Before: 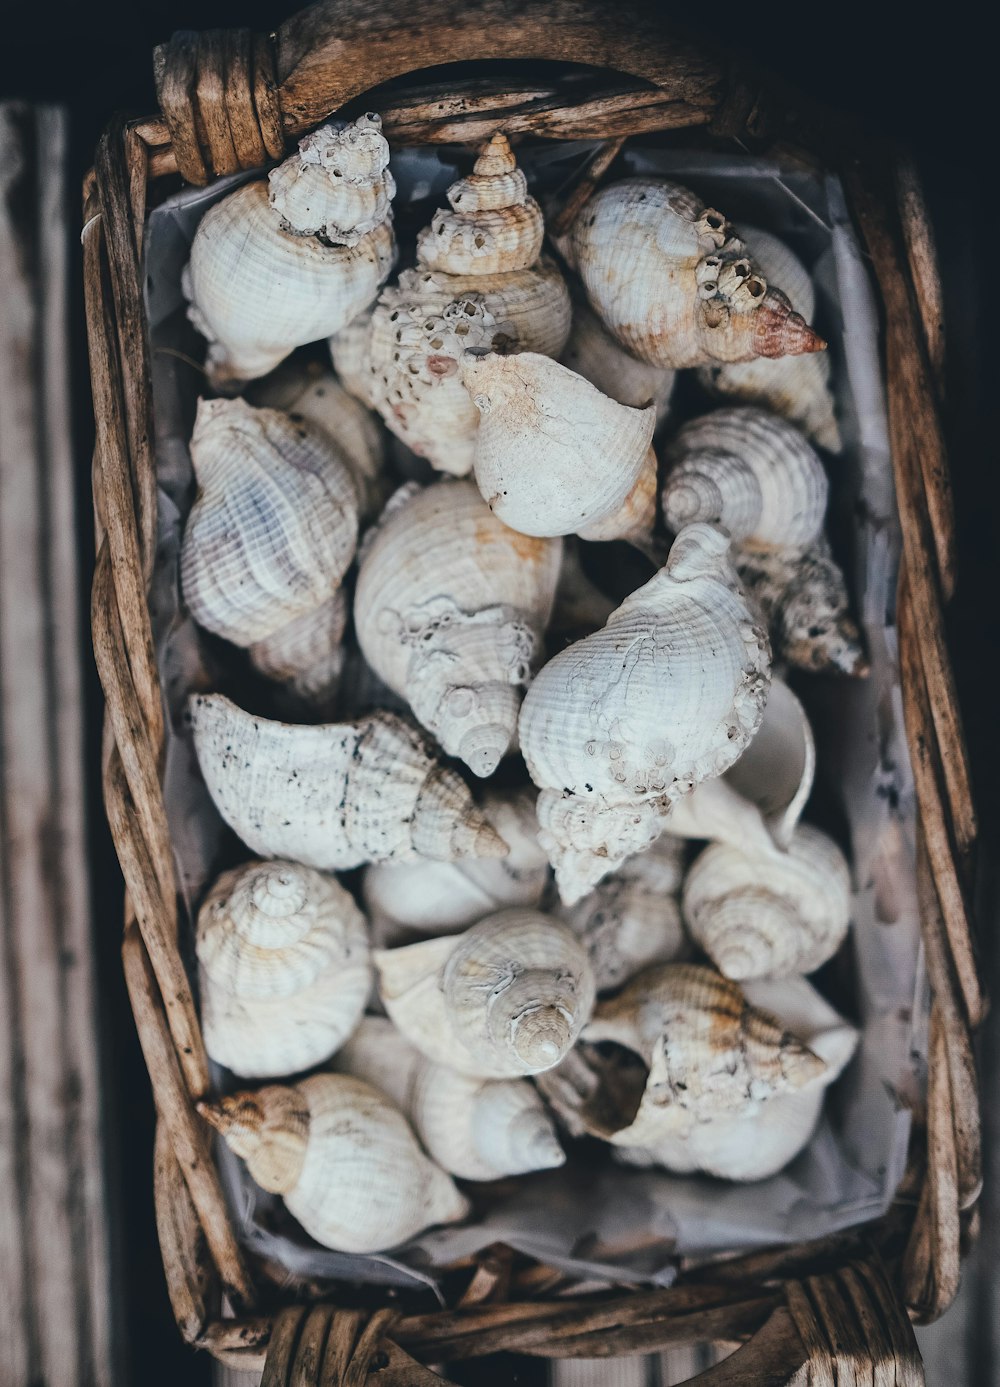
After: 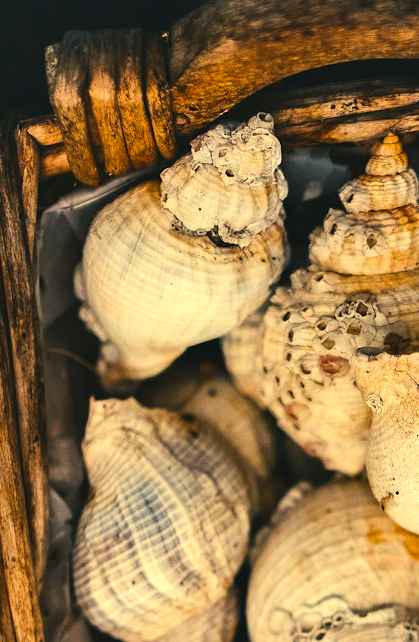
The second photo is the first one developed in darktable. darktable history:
crop and rotate: left 10.817%, top 0.062%, right 47.194%, bottom 53.626%
color balance rgb: linear chroma grading › global chroma 9%, perceptual saturation grading › global saturation 36%, perceptual brilliance grading › global brilliance 15%, perceptual brilliance grading › shadows -35%, global vibrance 15%
shadows and highlights: low approximation 0.01, soften with gaussian
white balance: red 1.138, green 0.996, blue 0.812
